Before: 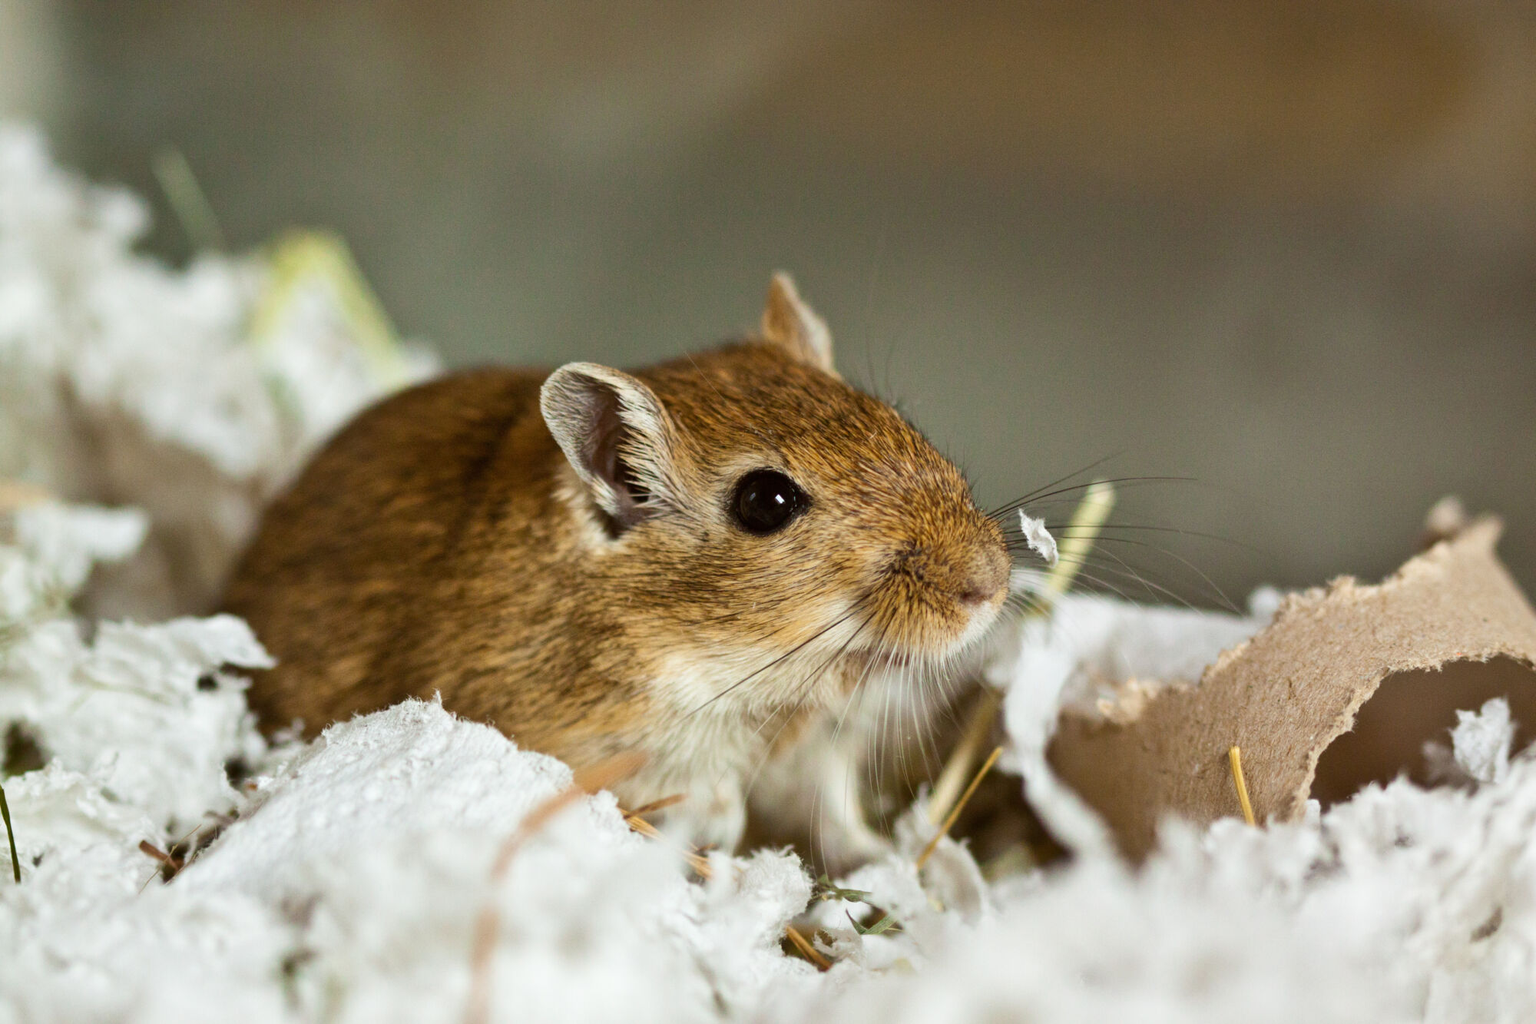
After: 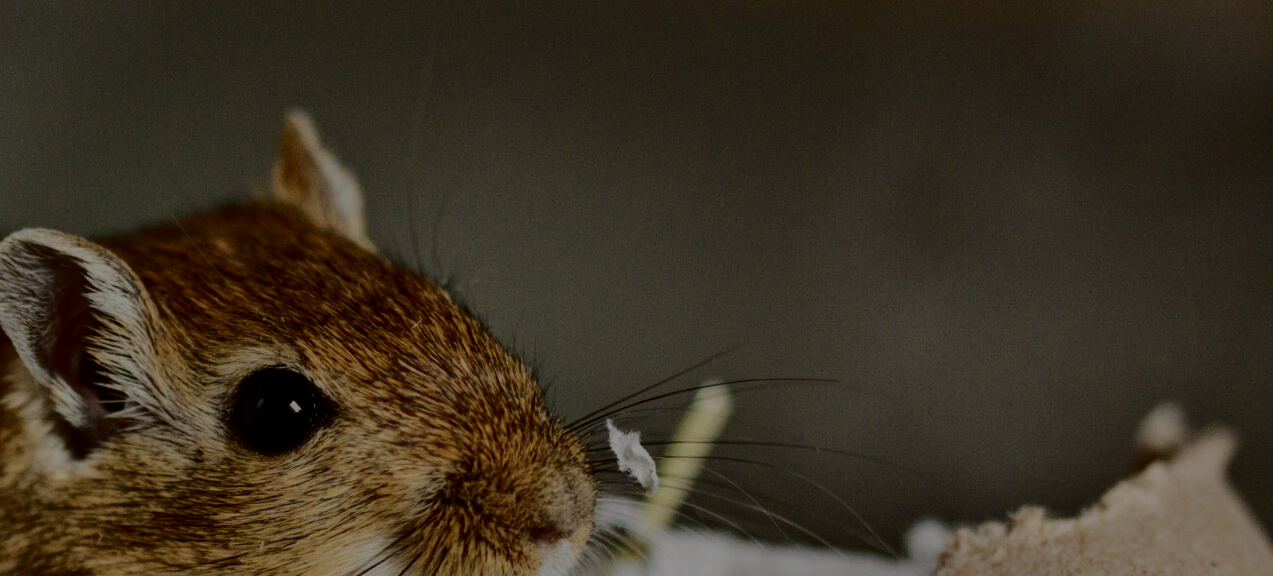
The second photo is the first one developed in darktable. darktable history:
crop: left 36.005%, top 18.293%, right 0.31%, bottom 38.444%
tone curve: curves: ch0 [(0, 0.014) (0.17, 0.099) (0.392, 0.438) (0.725, 0.828) (0.872, 0.918) (1, 0.981)]; ch1 [(0, 0) (0.402, 0.36) (0.489, 0.491) (0.5, 0.503) (0.515, 0.52) (0.545, 0.574) (0.615, 0.662) (0.701, 0.725) (1, 1)]; ch2 [(0, 0) (0.42, 0.458) (0.485, 0.499) (0.503, 0.503) (0.531, 0.542) (0.561, 0.594) (0.644, 0.694) (0.717, 0.753) (1, 0.991)], color space Lab, independent channels
color balance rgb: perceptual brilliance grading › global brilliance -48.39%
local contrast: on, module defaults
